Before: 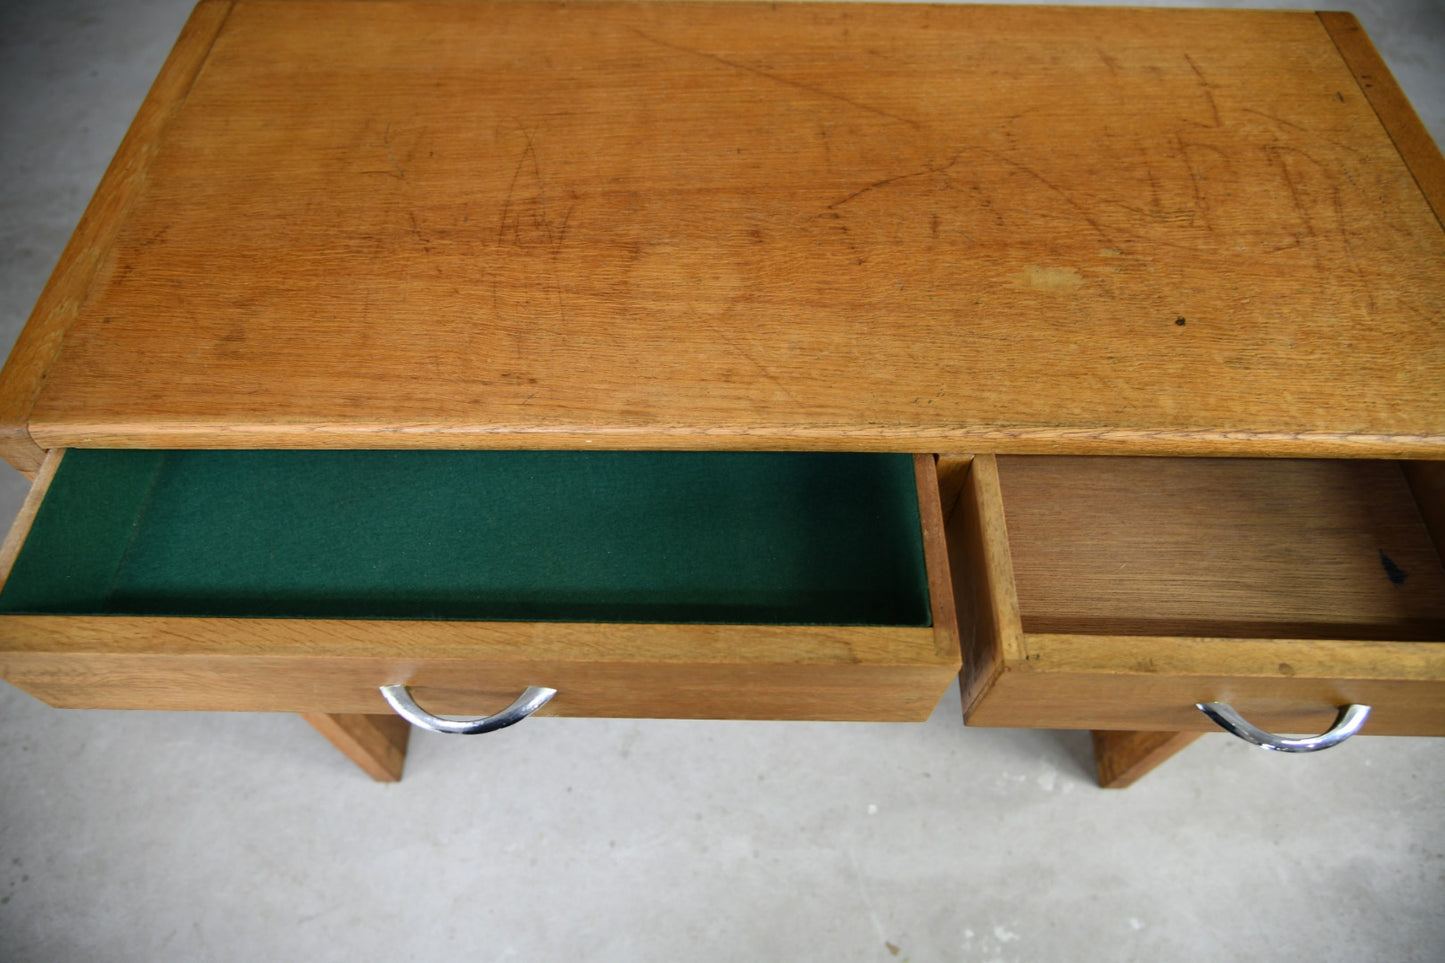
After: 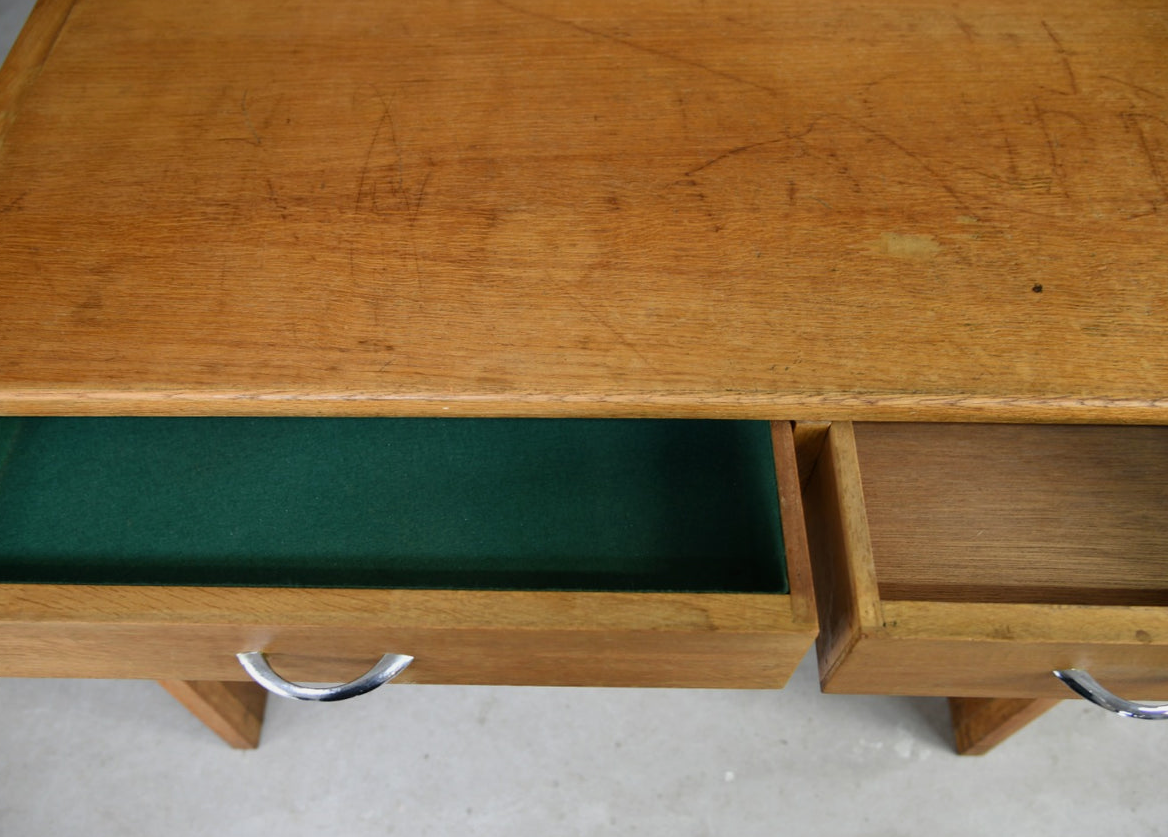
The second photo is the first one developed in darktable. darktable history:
crop: left 9.929%, top 3.475%, right 9.188%, bottom 9.529%
exposure: exposure -0.177 EV, compensate highlight preservation false
